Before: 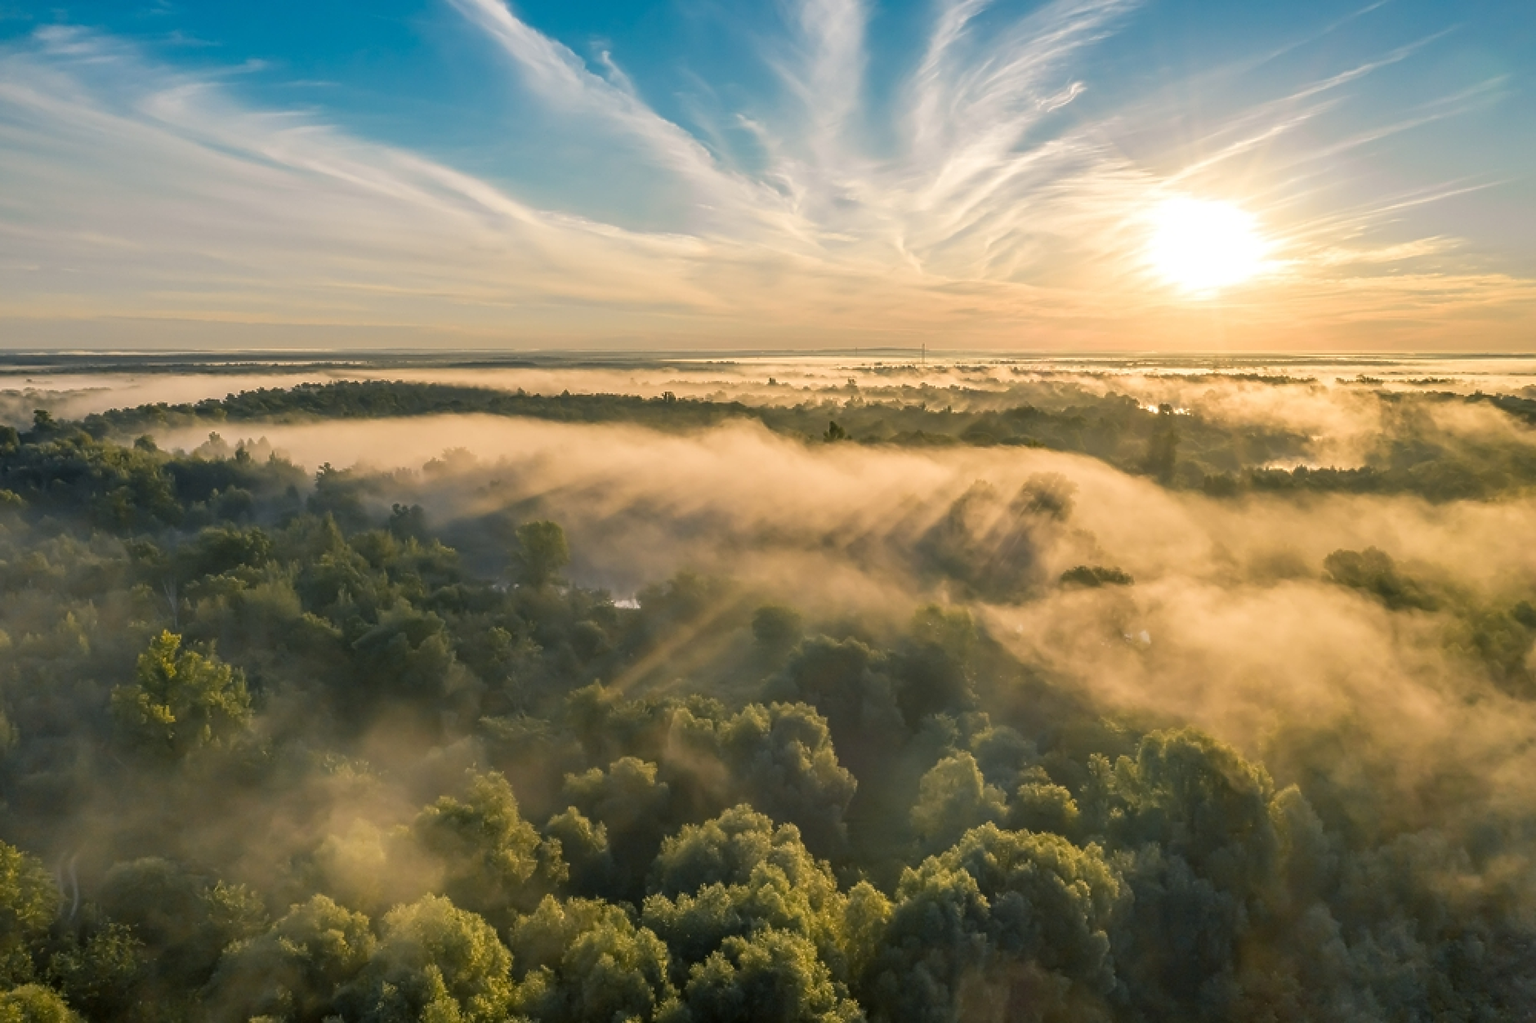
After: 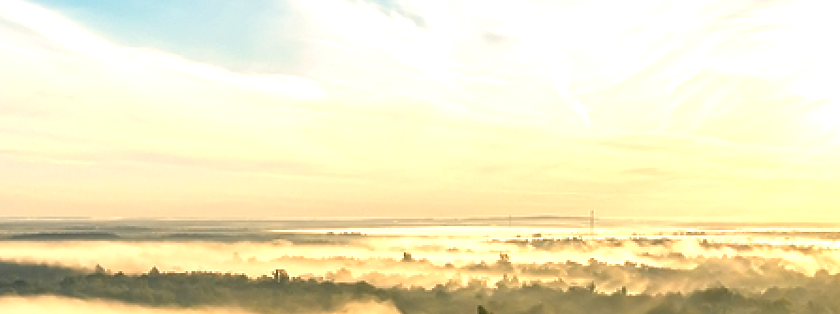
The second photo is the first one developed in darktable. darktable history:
exposure: black level correction 0, exposure 1 EV, compensate exposure bias true, compensate highlight preservation false
crop: left 28.64%, top 16.832%, right 26.637%, bottom 58.055%
